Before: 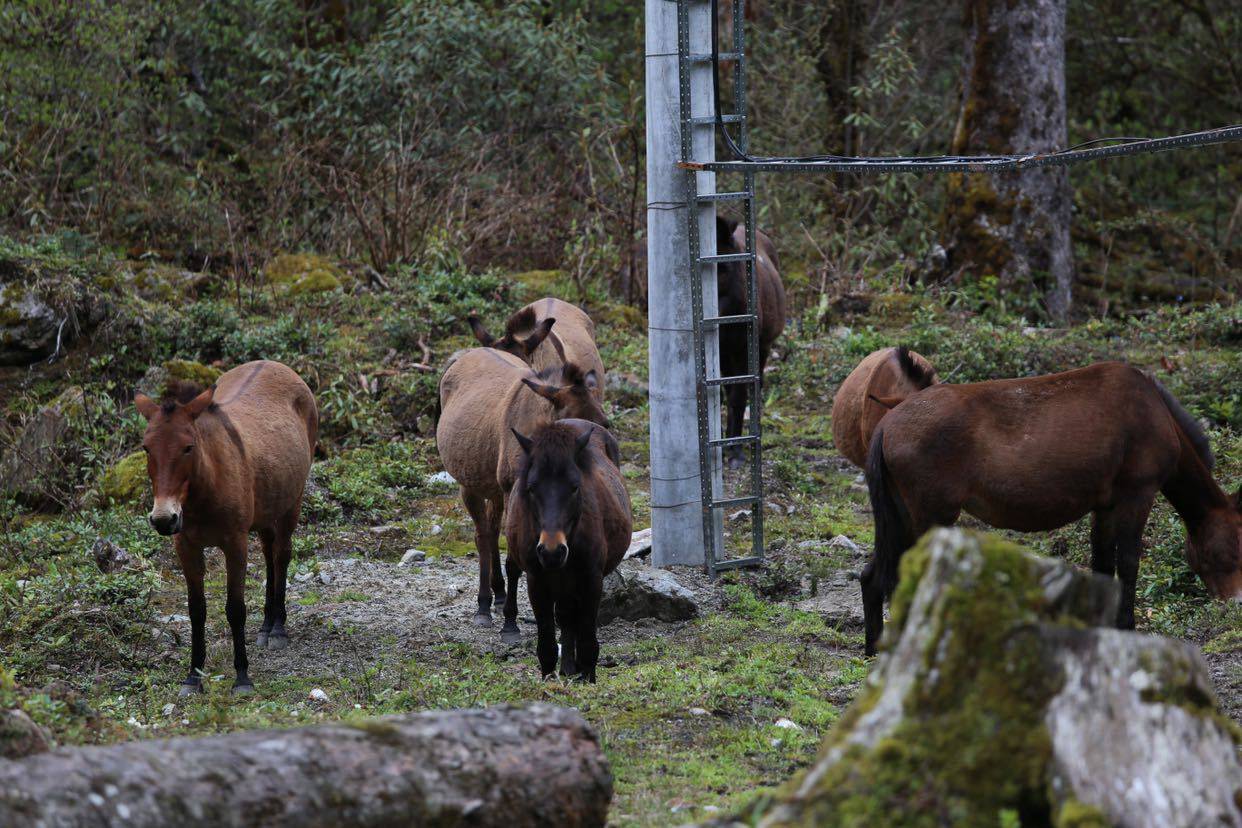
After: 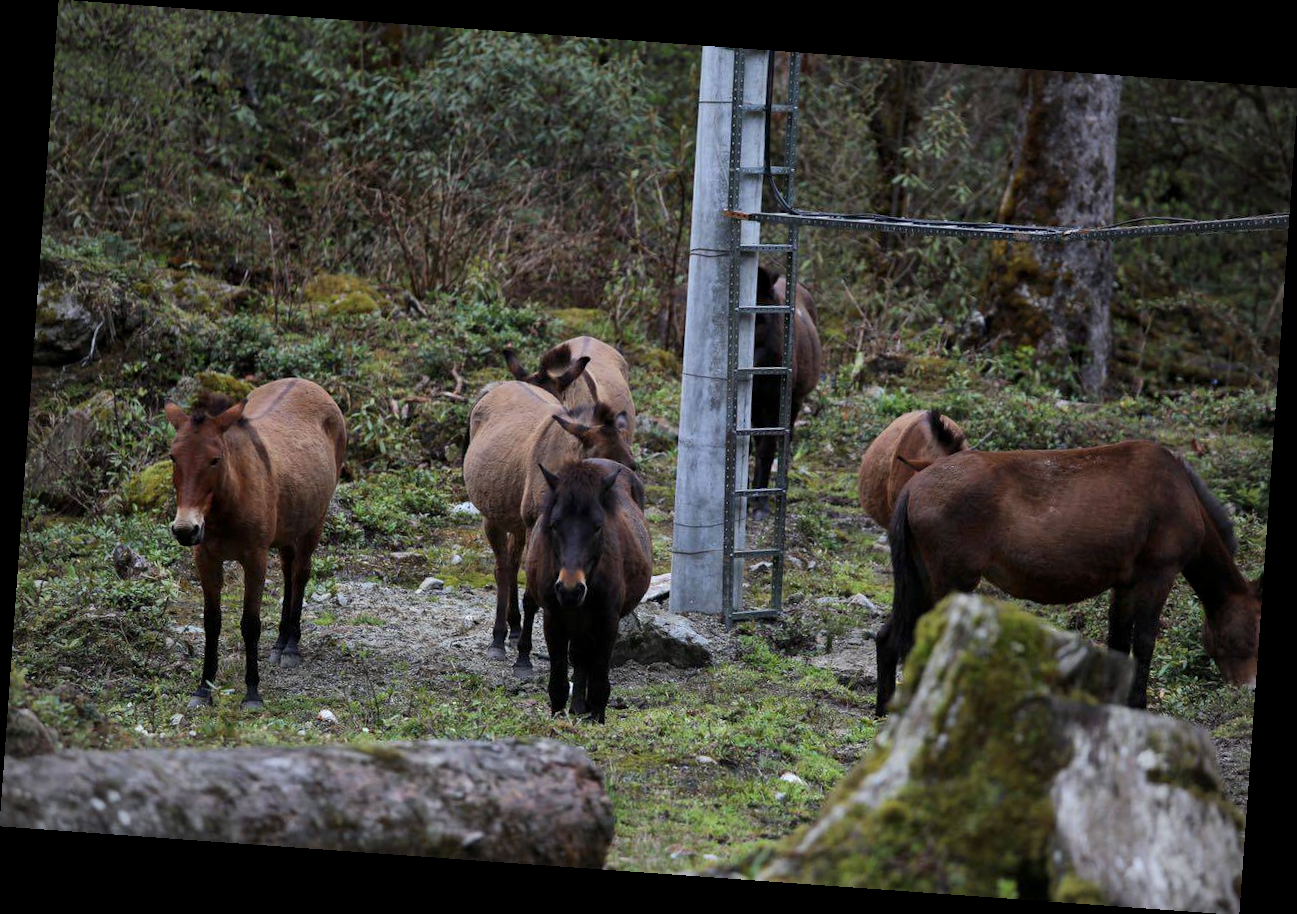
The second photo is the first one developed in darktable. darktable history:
vignetting: on, module defaults
rotate and perspective: rotation 4.1°, automatic cropping off
local contrast: mode bilateral grid, contrast 20, coarseness 50, detail 120%, midtone range 0.2
white balance: red 1, blue 1
